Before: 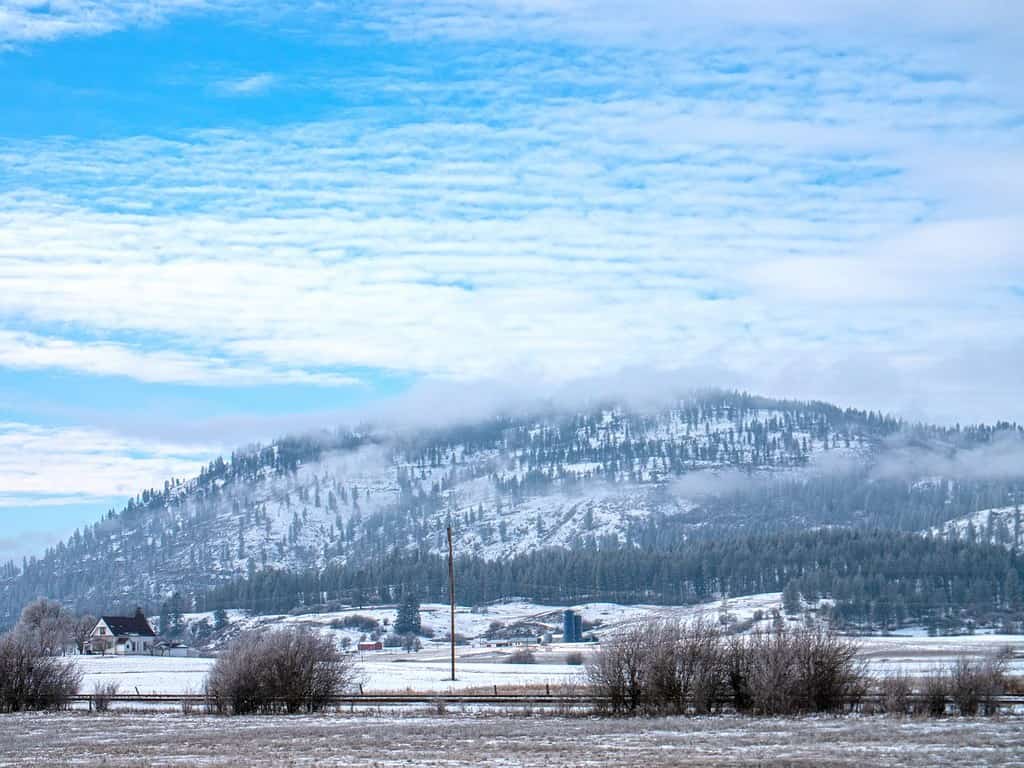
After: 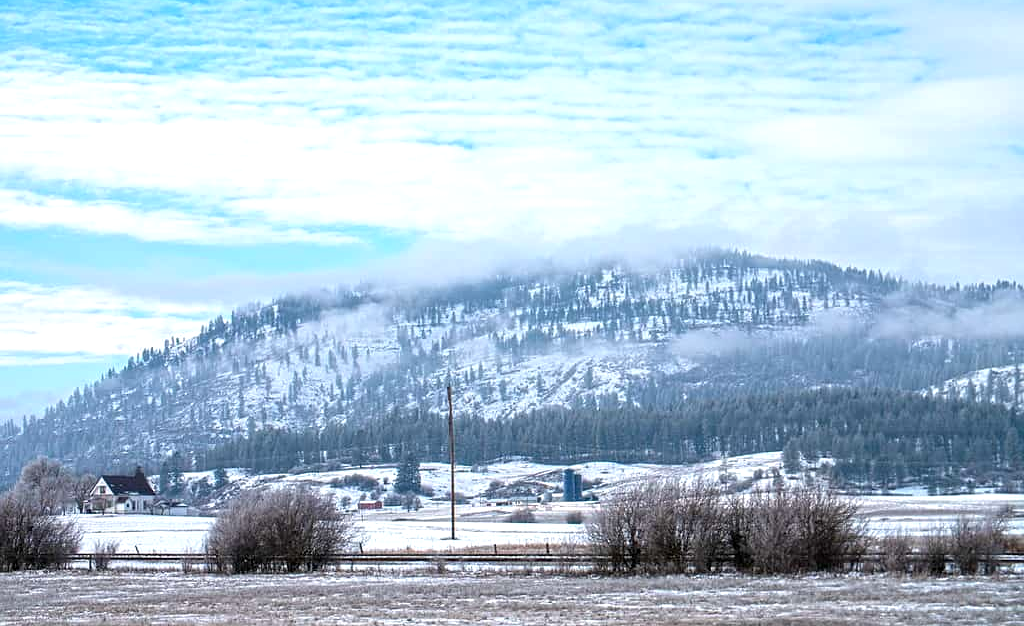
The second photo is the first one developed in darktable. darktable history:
exposure: exposure 0.297 EV, compensate highlight preservation false
crop and rotate: top 18.41%
sharpen: amount 0.206
tone equalizer: on, module defaults
